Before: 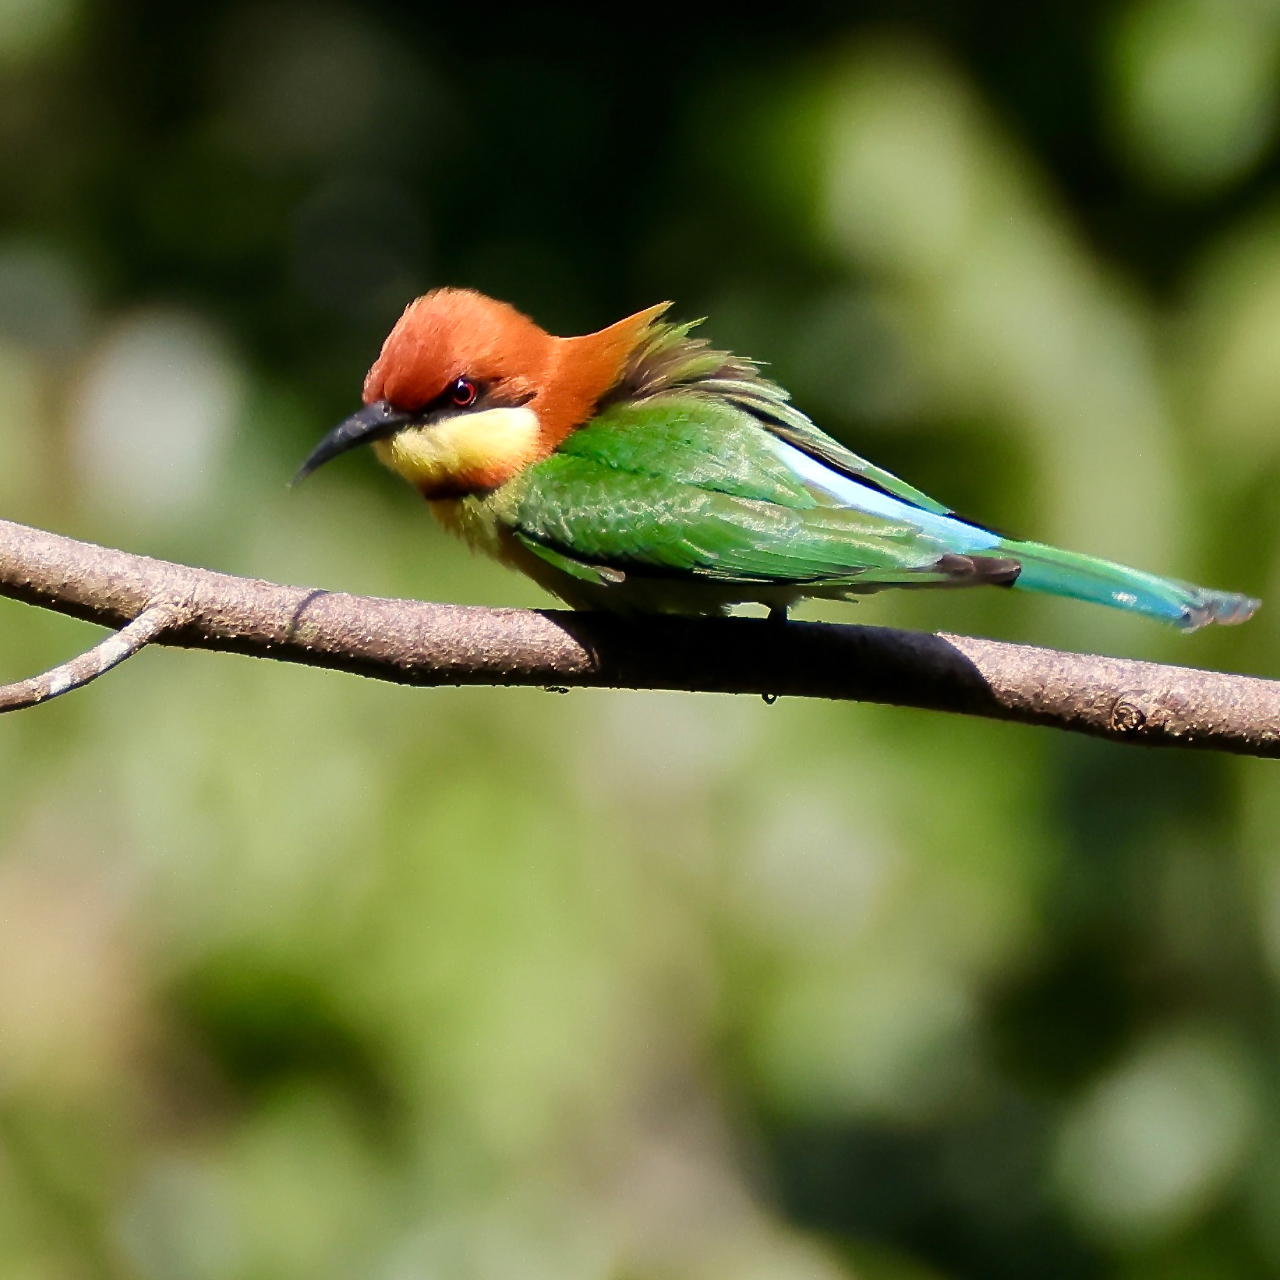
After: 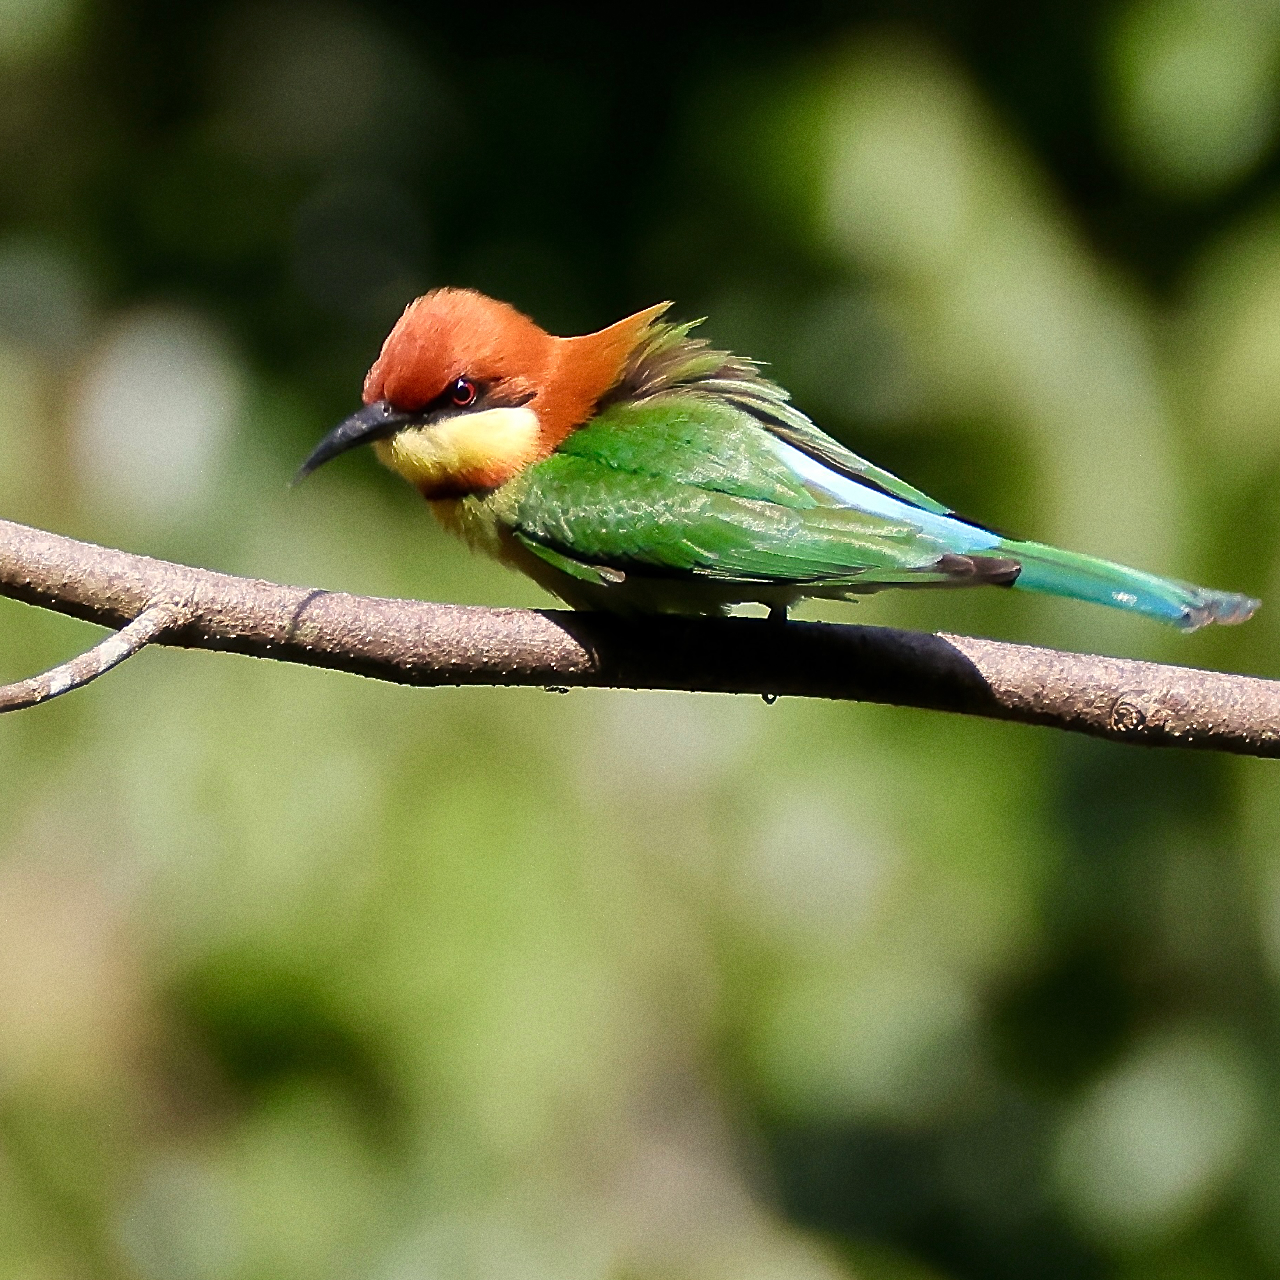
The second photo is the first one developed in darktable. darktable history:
haze removal: strength -0.05
grain: on, module defaults
sharpen: on, module defaults
